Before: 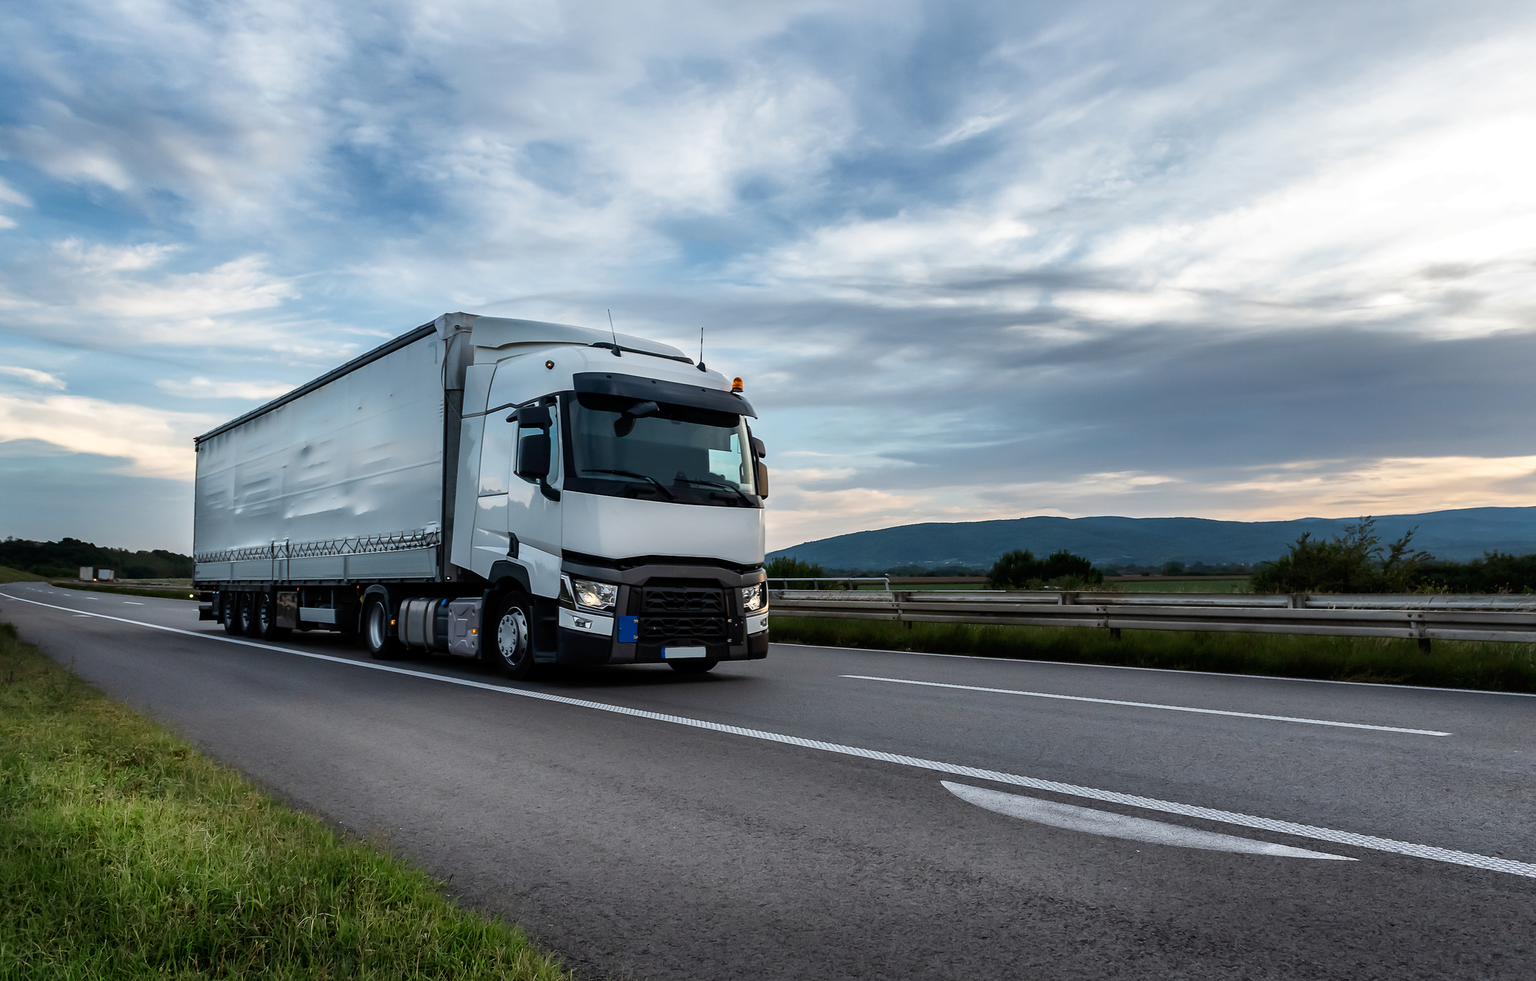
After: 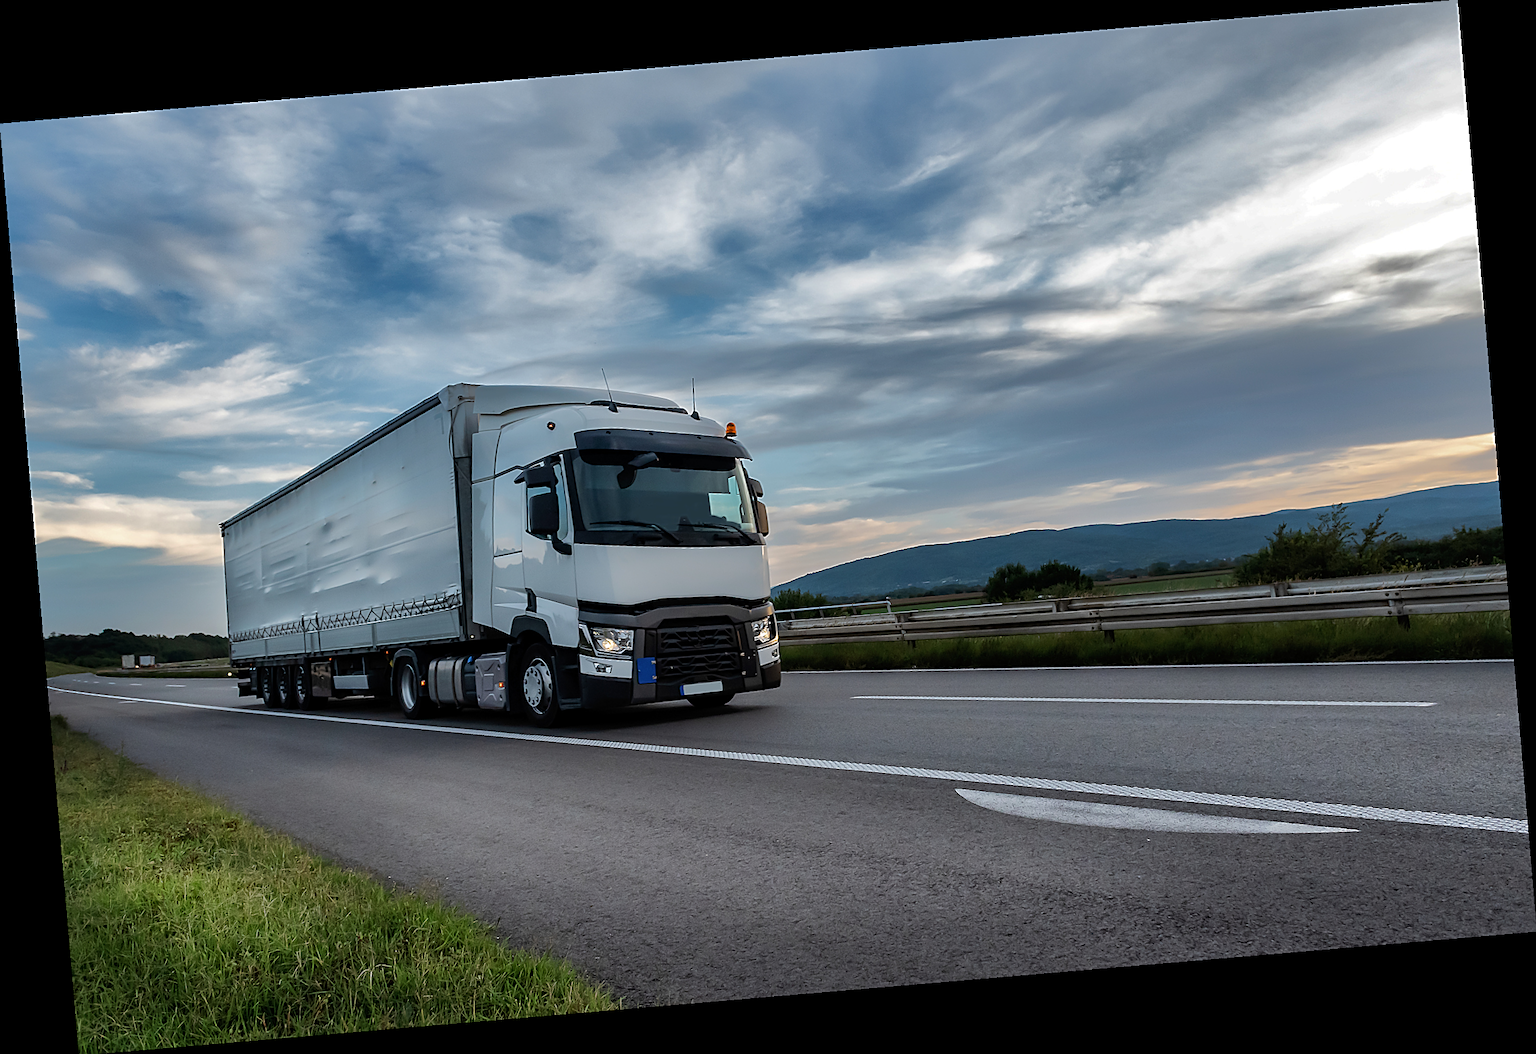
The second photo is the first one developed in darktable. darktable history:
sharpen: radius 1.967
shadows and highlights: shadows 25, highlights -70
rotate and perspective: rotation -4.86°, automatic cropping off
